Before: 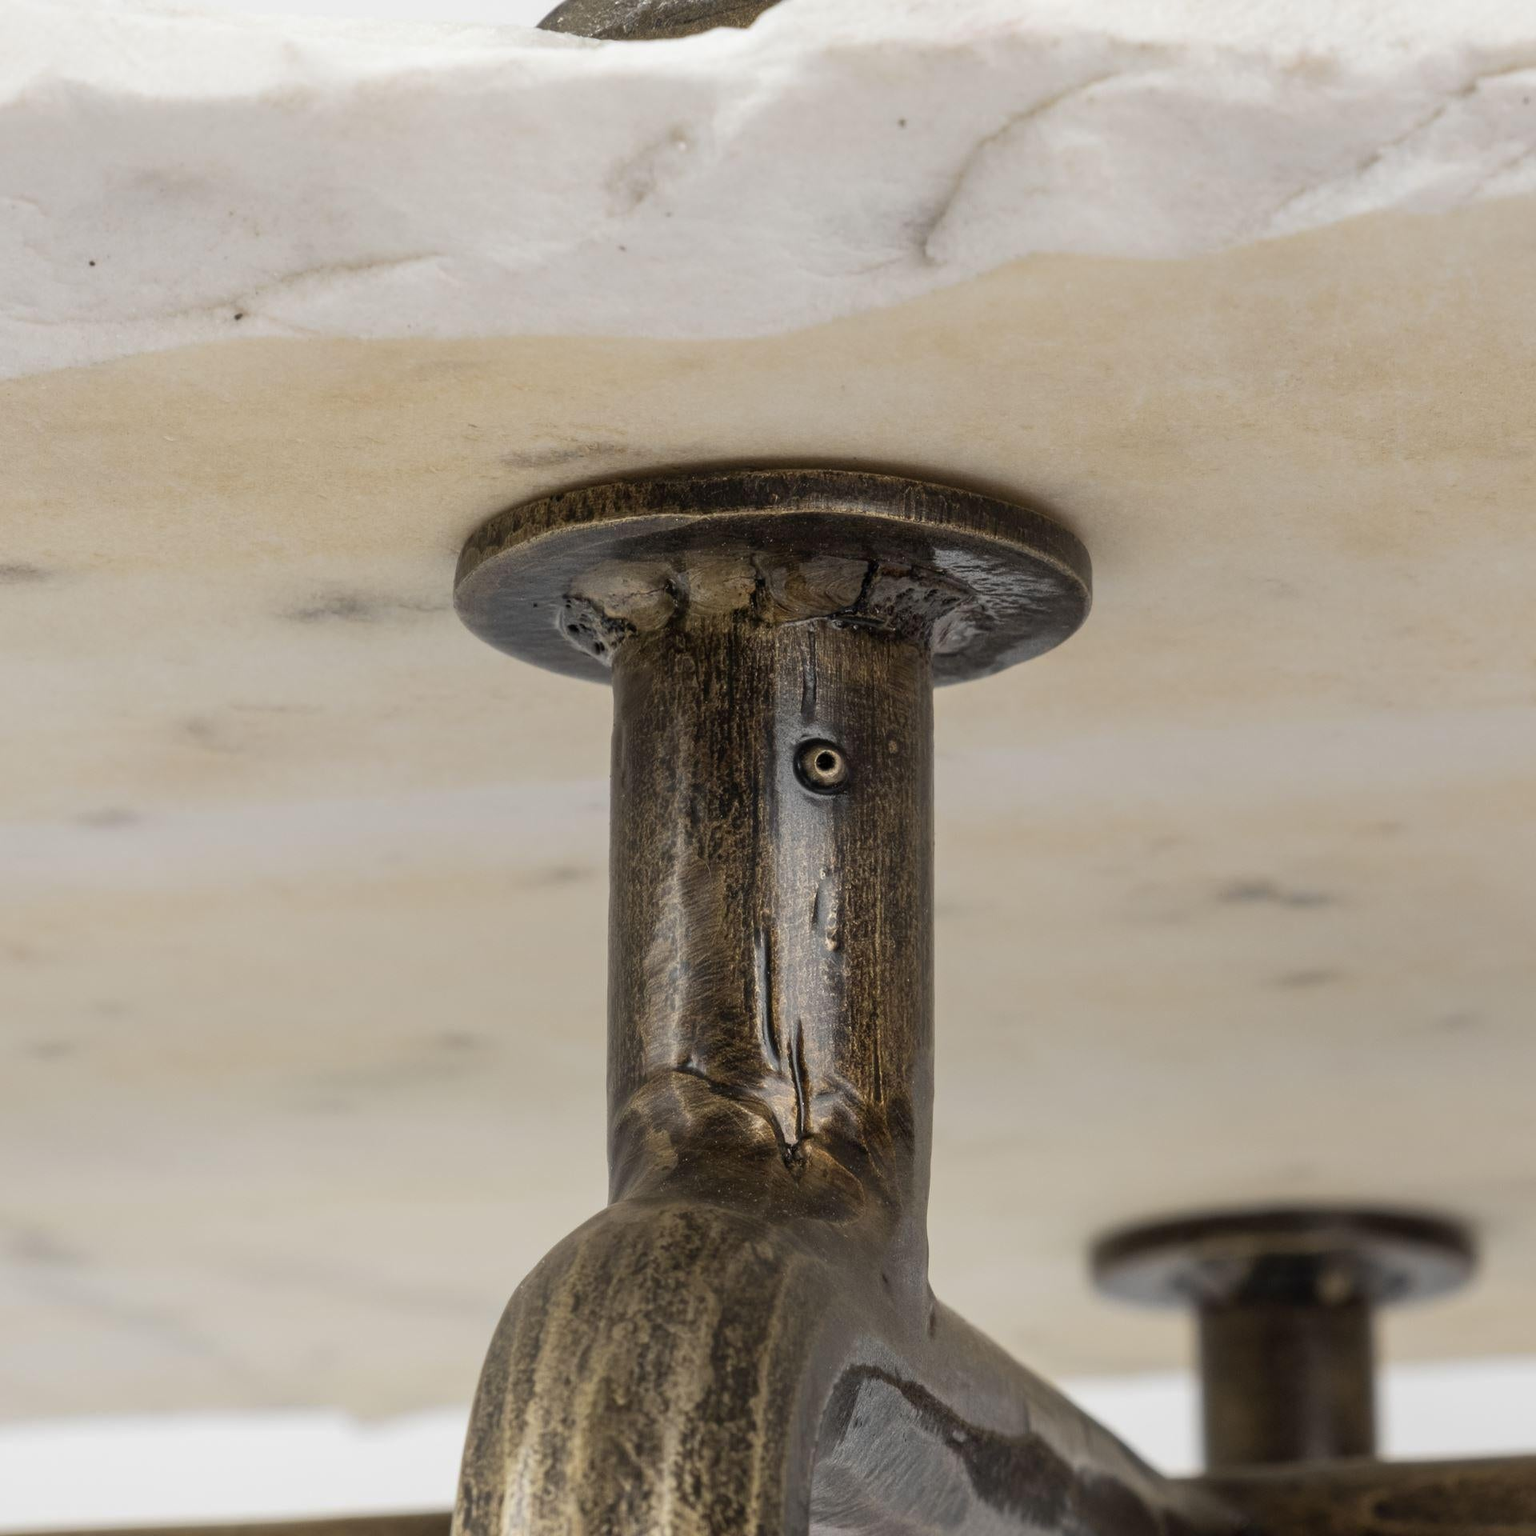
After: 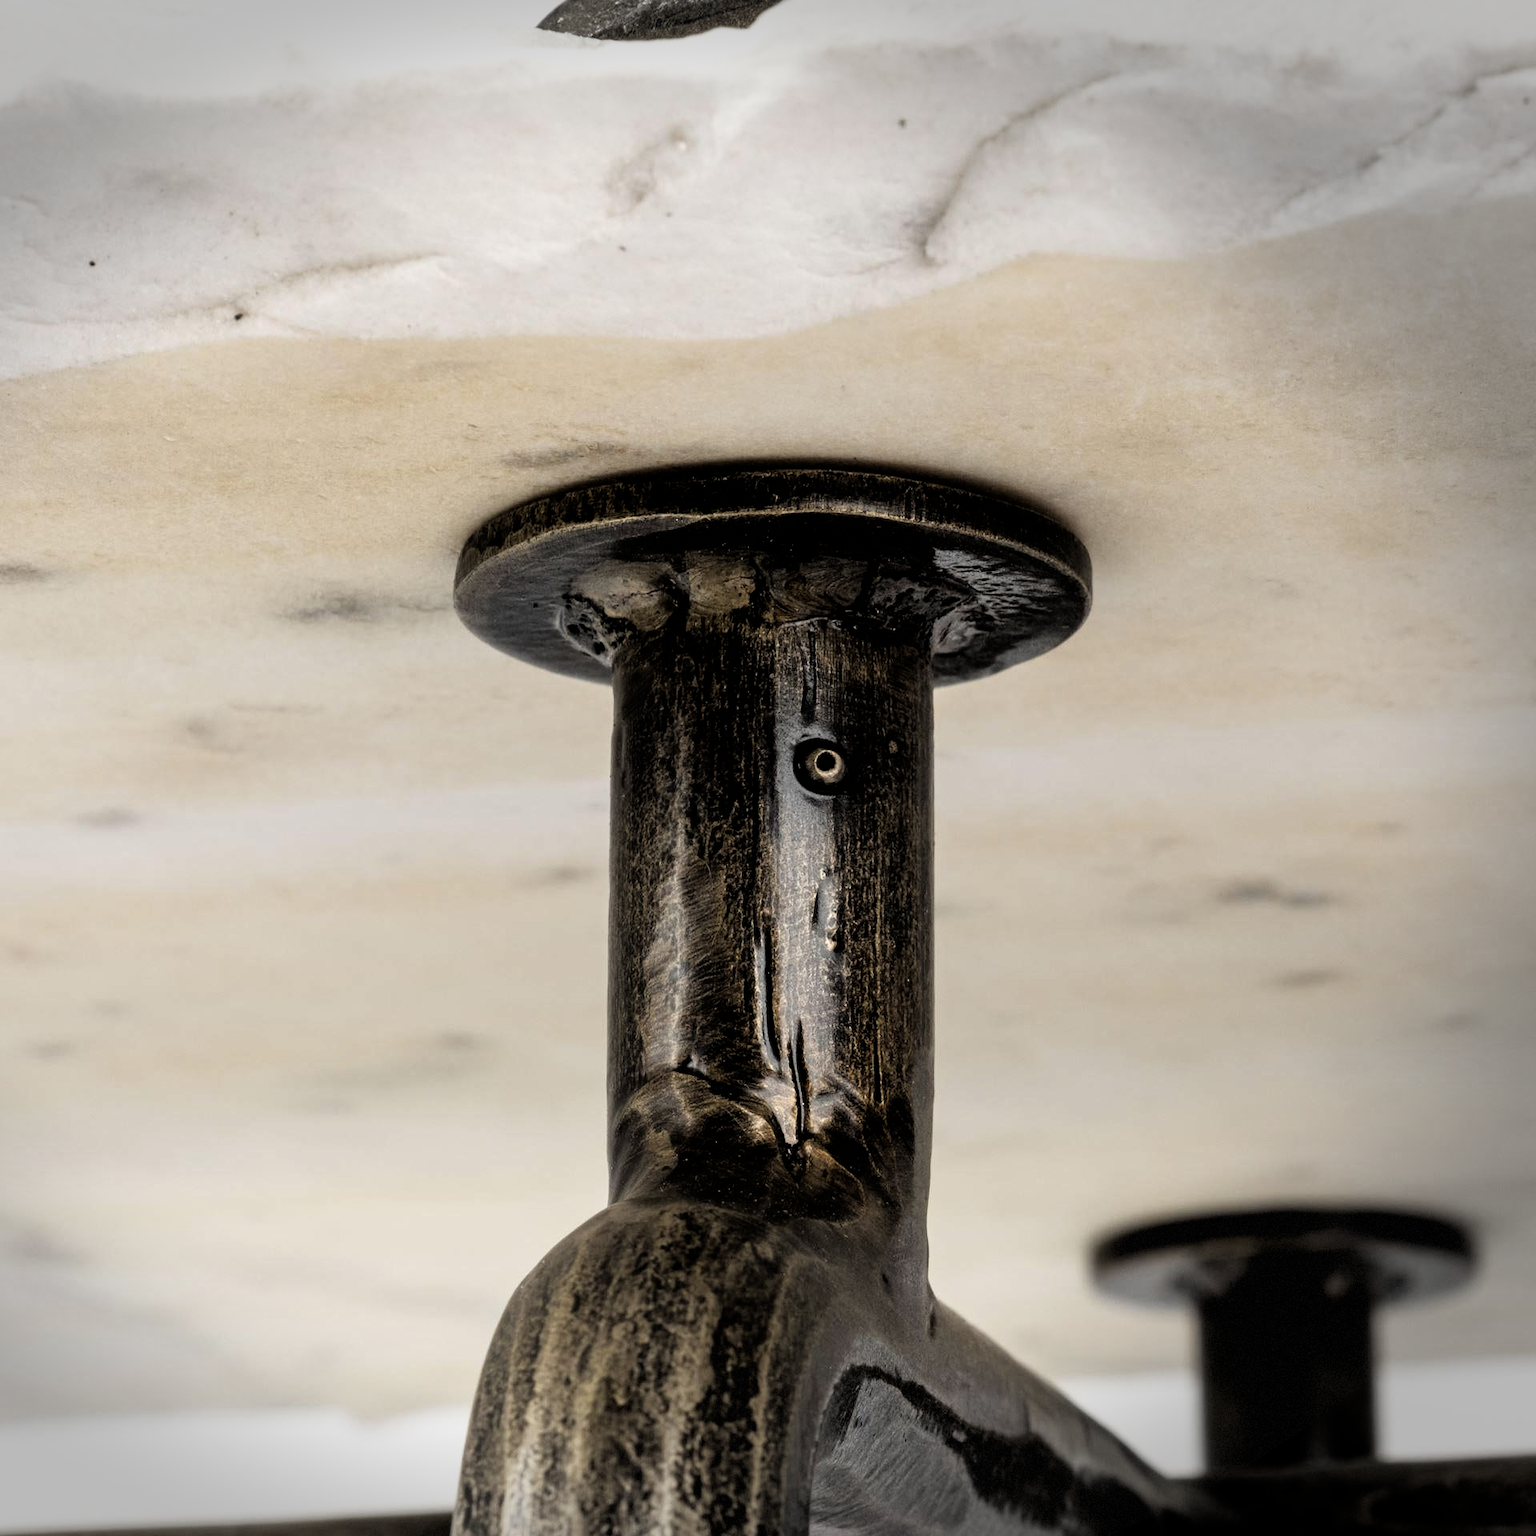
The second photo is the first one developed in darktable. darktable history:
vignetting: fall-off start 88.49%, fall-off radius 43.17%, center (-0.147, 0.012), width/height ratio 1.161, dithering 8-bit output, unbound false
filmic rgb: black relative exposure -3.57 EV, white relative exposure 2.28 EV, hardness 3.41, color science v6 (2022)
